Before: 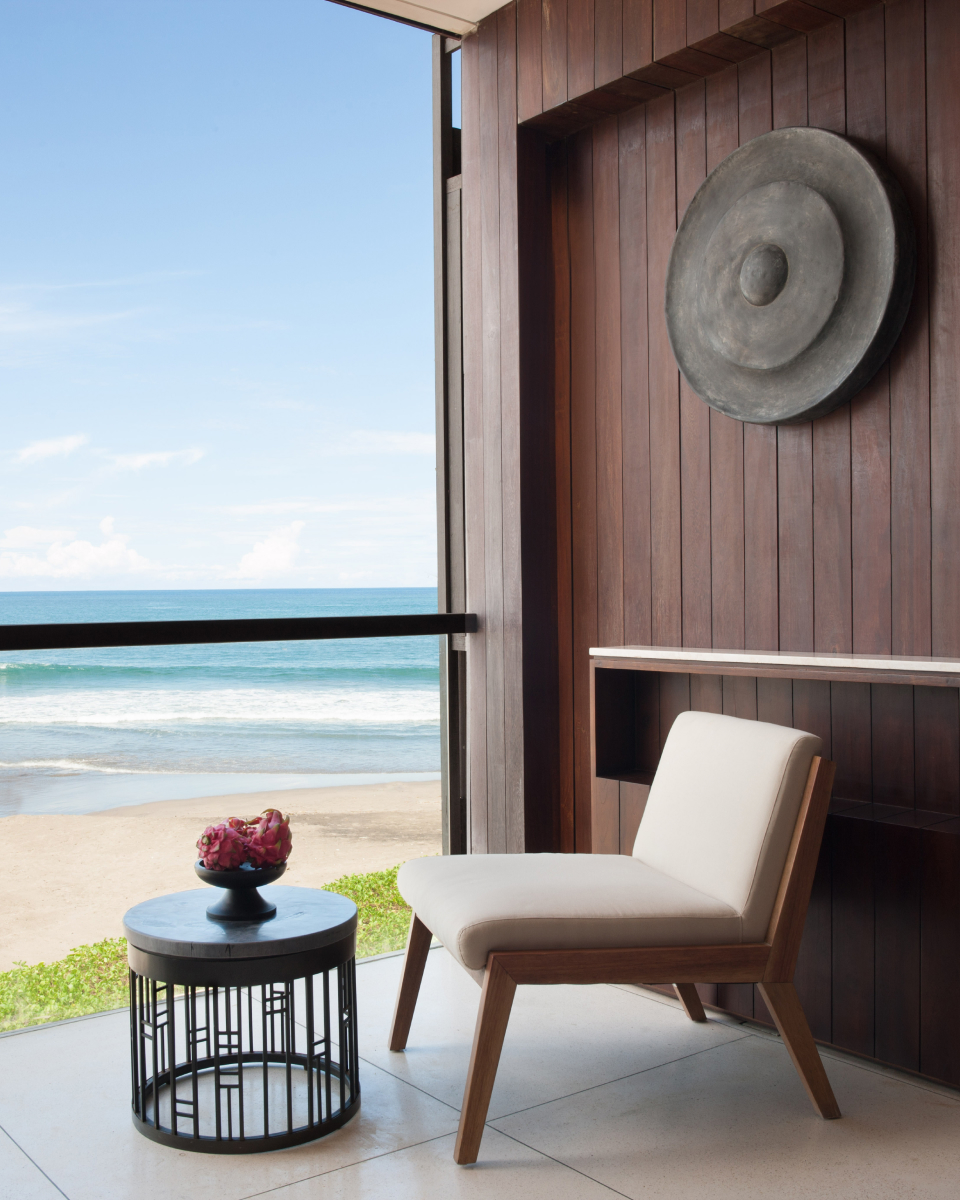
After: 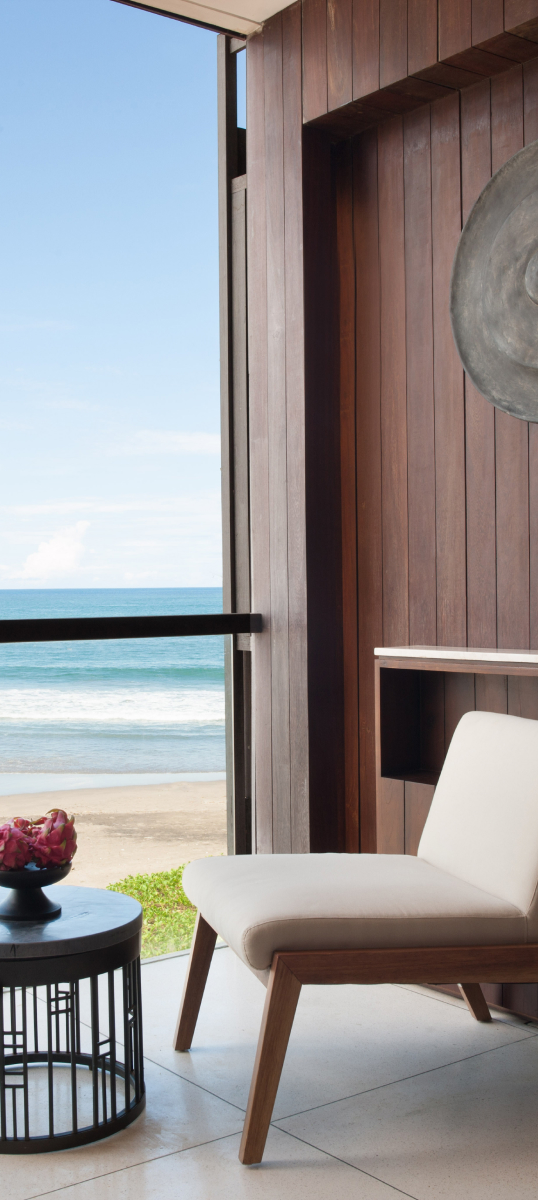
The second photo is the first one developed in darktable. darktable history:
crop and rotate: left 22.486%, right 21.439%
